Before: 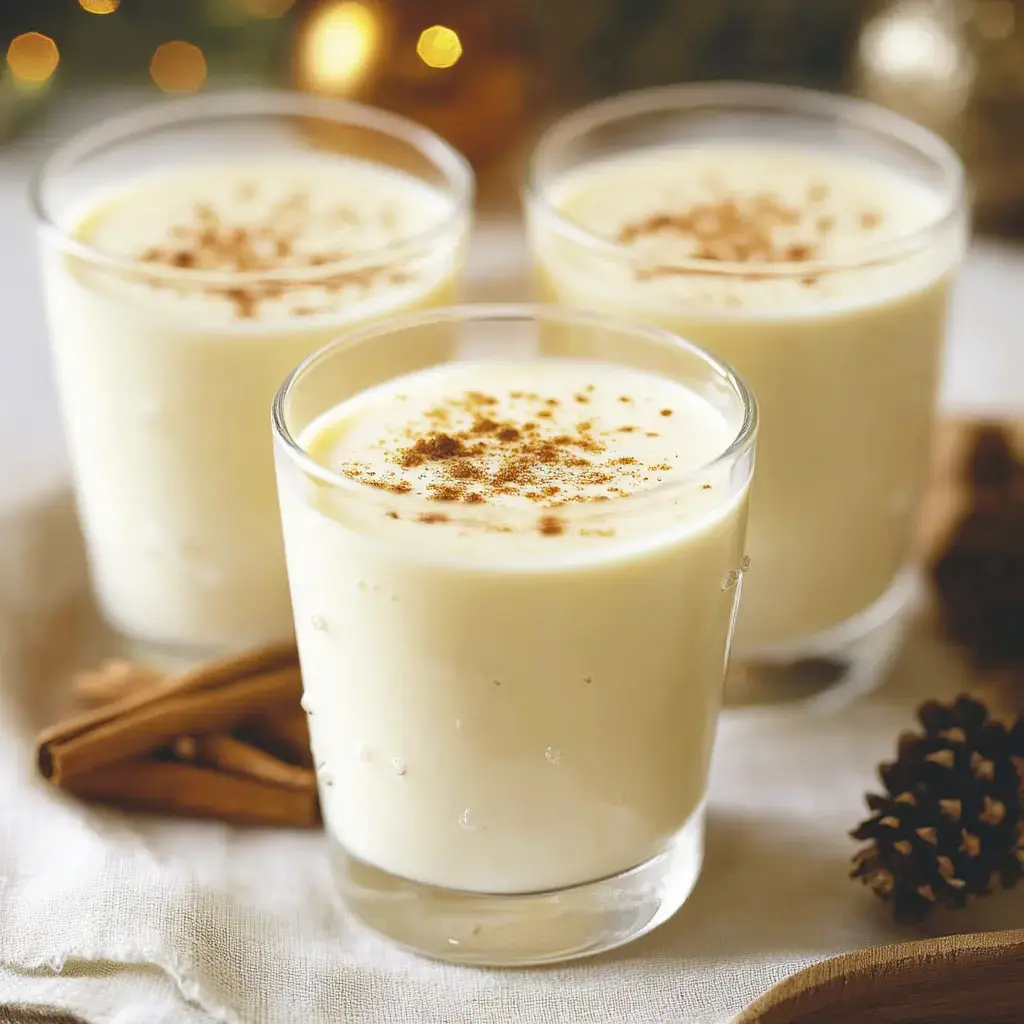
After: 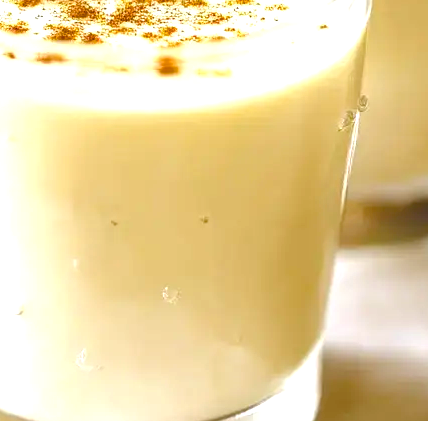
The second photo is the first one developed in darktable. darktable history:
crop: left 37.448%, top 44.999%, right 20.663%, bottom 13.794%
color balance rgb: perceptual saturation grading › global saturation 20%, perceptual saturation grading › highlights -25.325%, perceptual saturation grading › shadows 24.545%, perceptual brilliance grading › global brilliance 20.095%, global vibrance 20%
